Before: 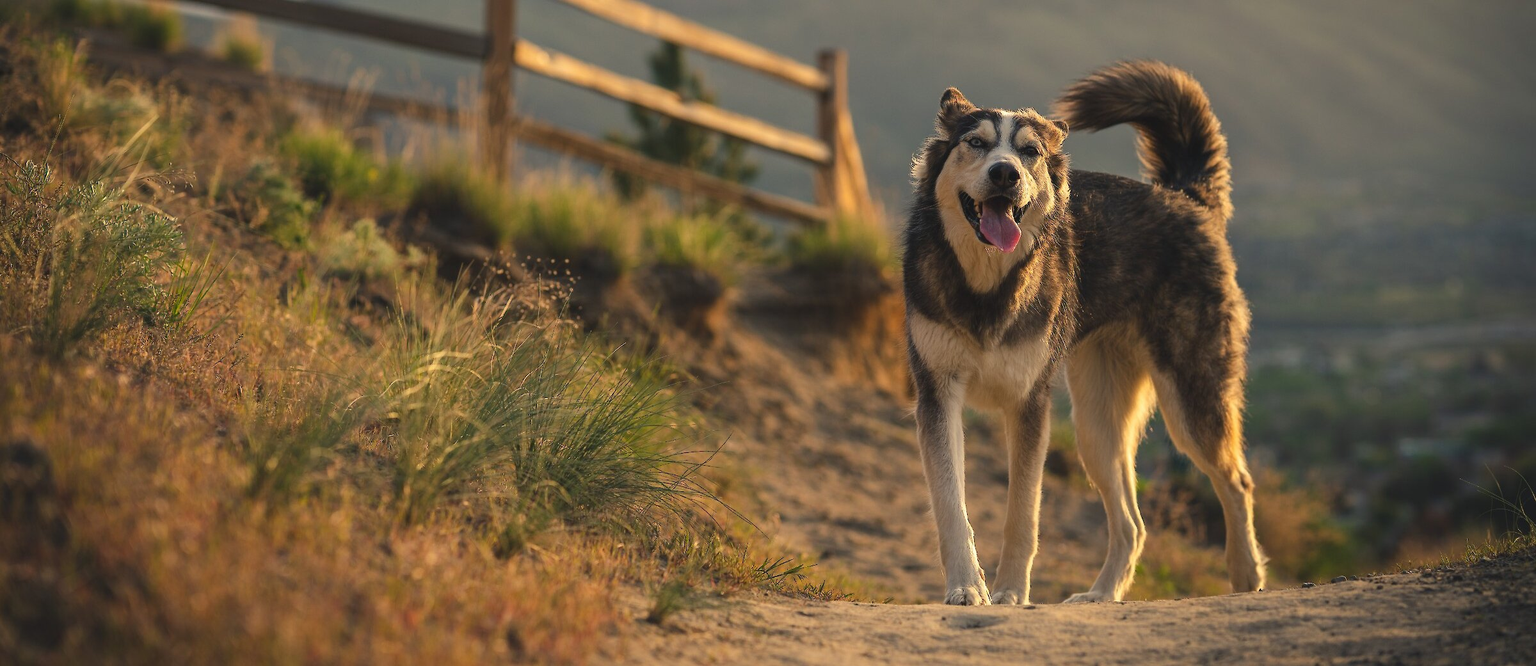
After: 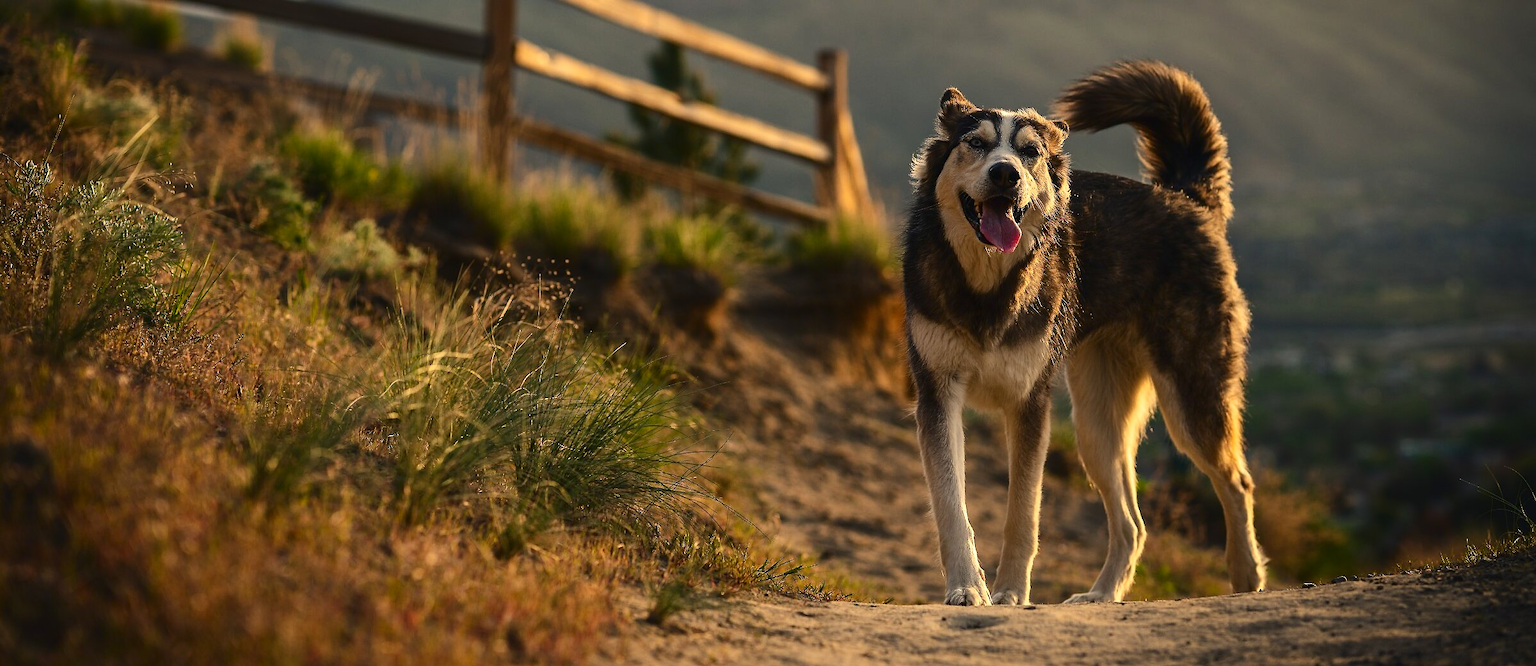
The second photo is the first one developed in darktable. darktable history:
sharpen: radius 1.548, amount 0.355, threshold 1.745
contrast brightness saturation: contrast 0.202, brightness -0.102, saturation 0.104
